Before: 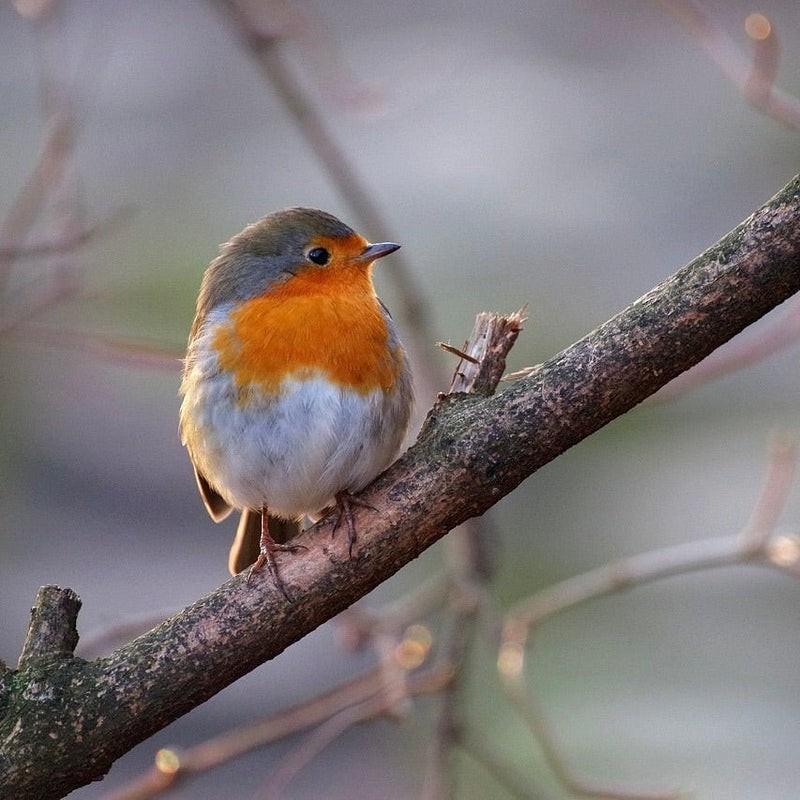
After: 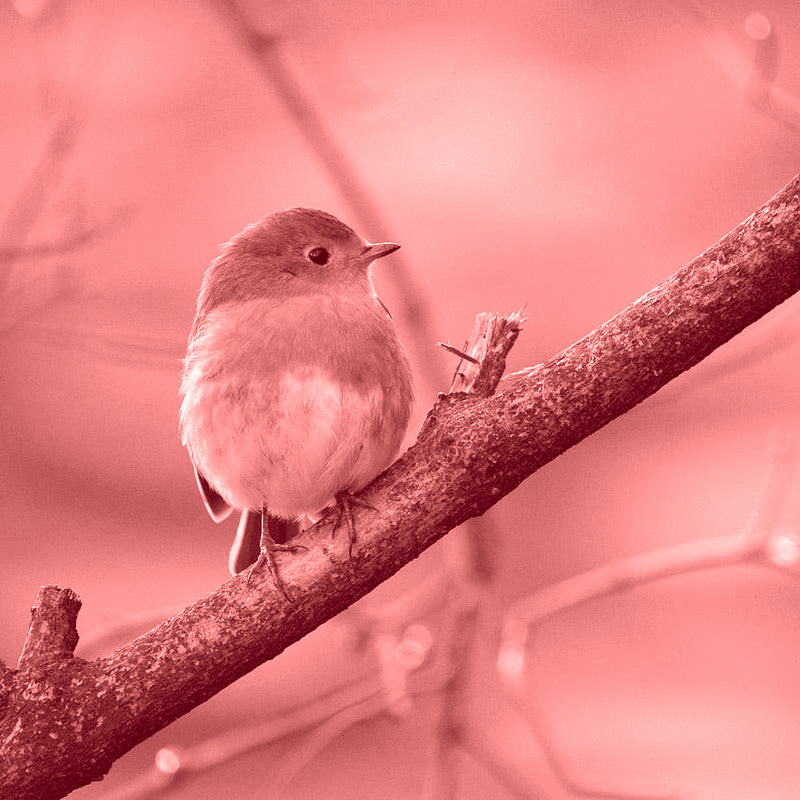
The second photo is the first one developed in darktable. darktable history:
color correction: highlights a* -12.64, highlights b* -18.1, saturation 0.7
colorize: saturation 60%, source mix 100%
